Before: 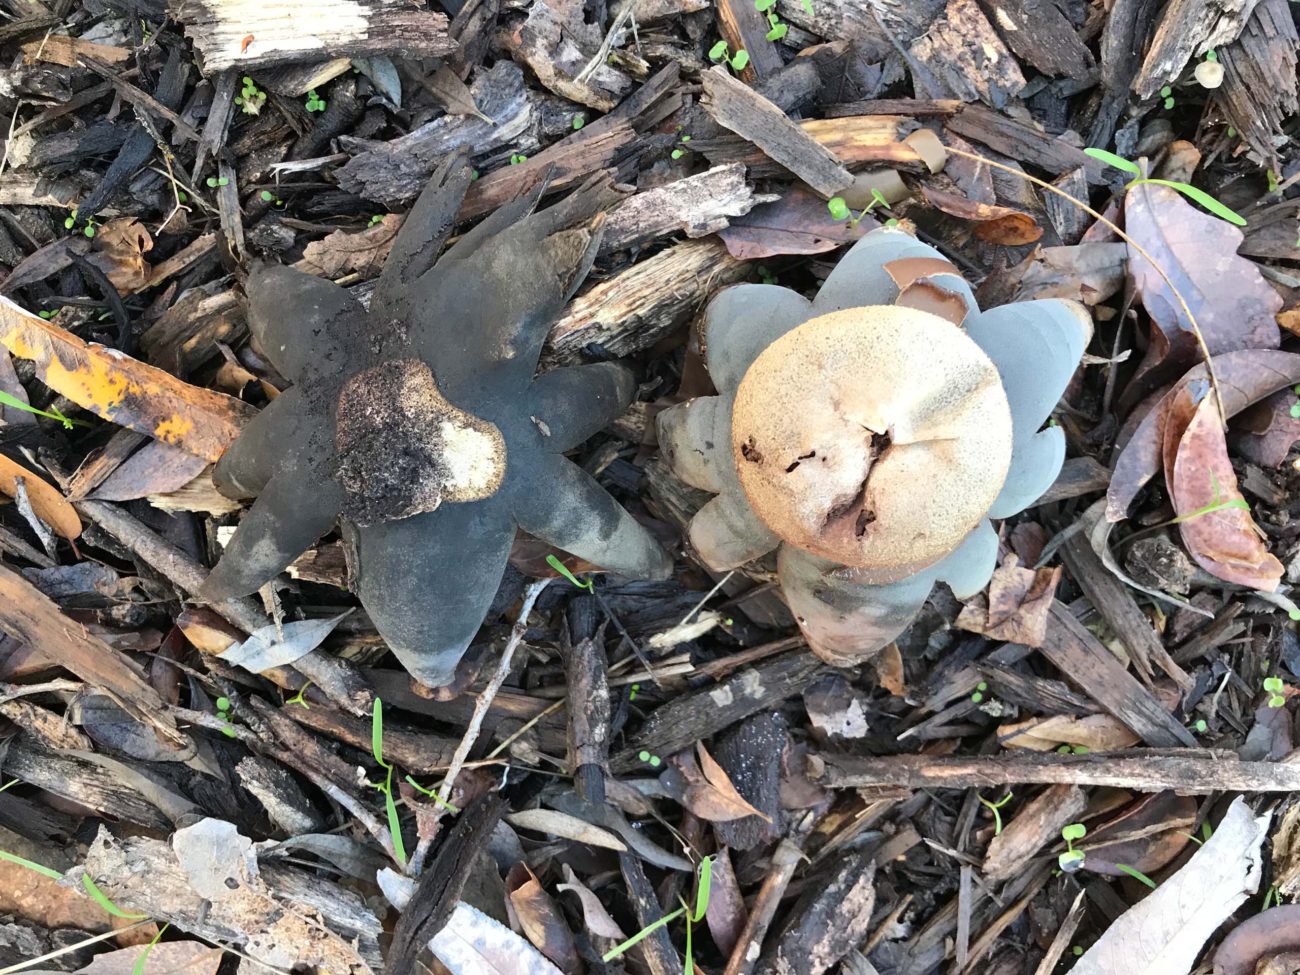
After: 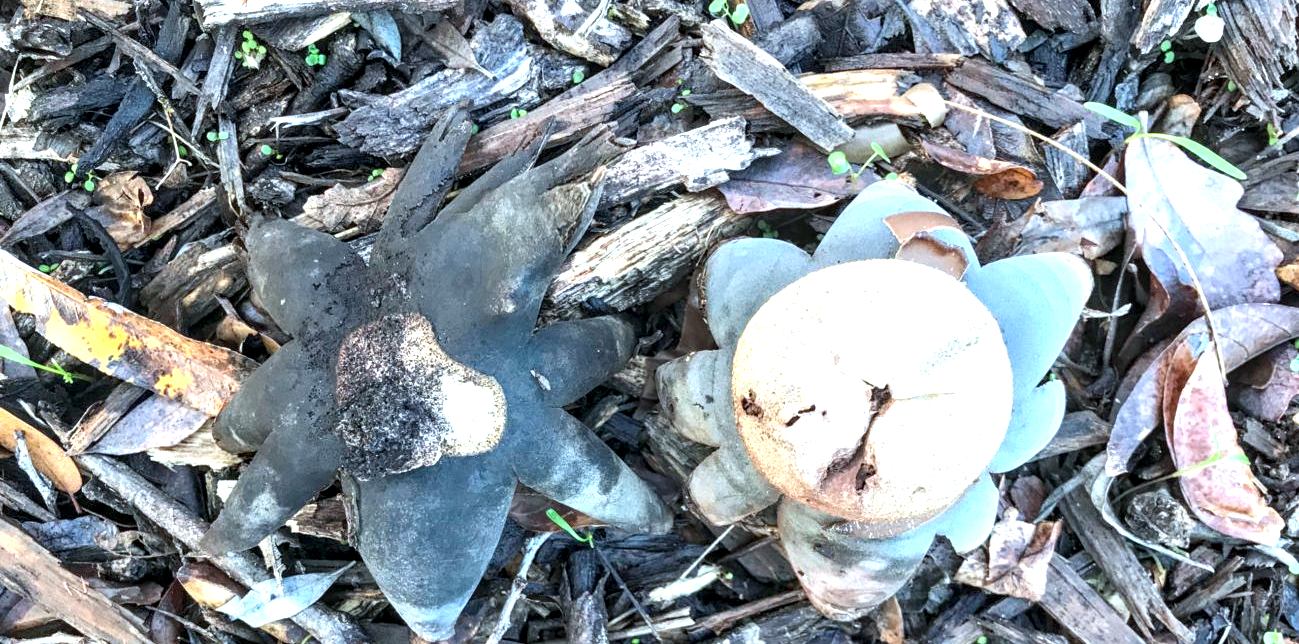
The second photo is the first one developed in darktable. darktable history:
exposure: exposure 0.782 EV, compensate highlight preservation false
crop and rotate: top 4.877%, bottom 29.018%
color calibration: illuminant Planckian (black body), x 0.378, y 0.375, temperature 4037.71 K
local contrast: detail 150%
